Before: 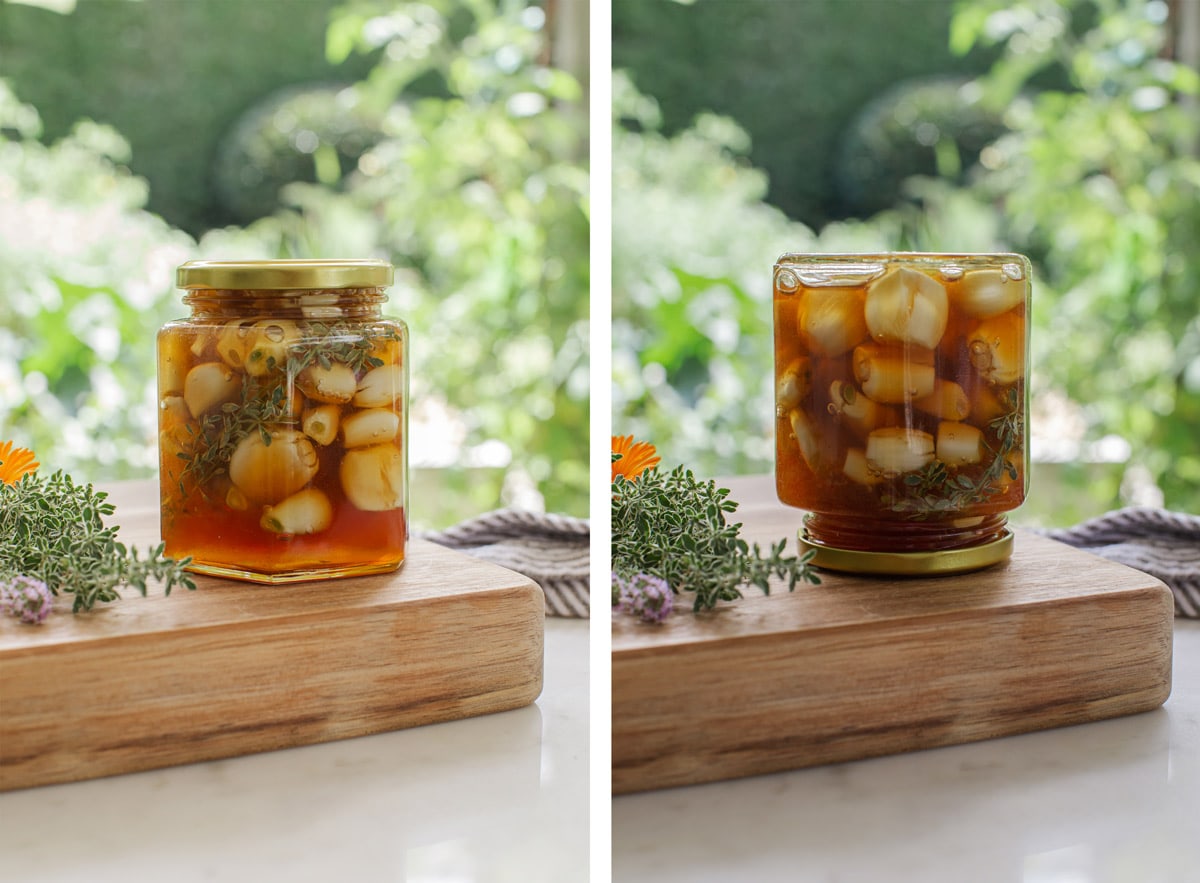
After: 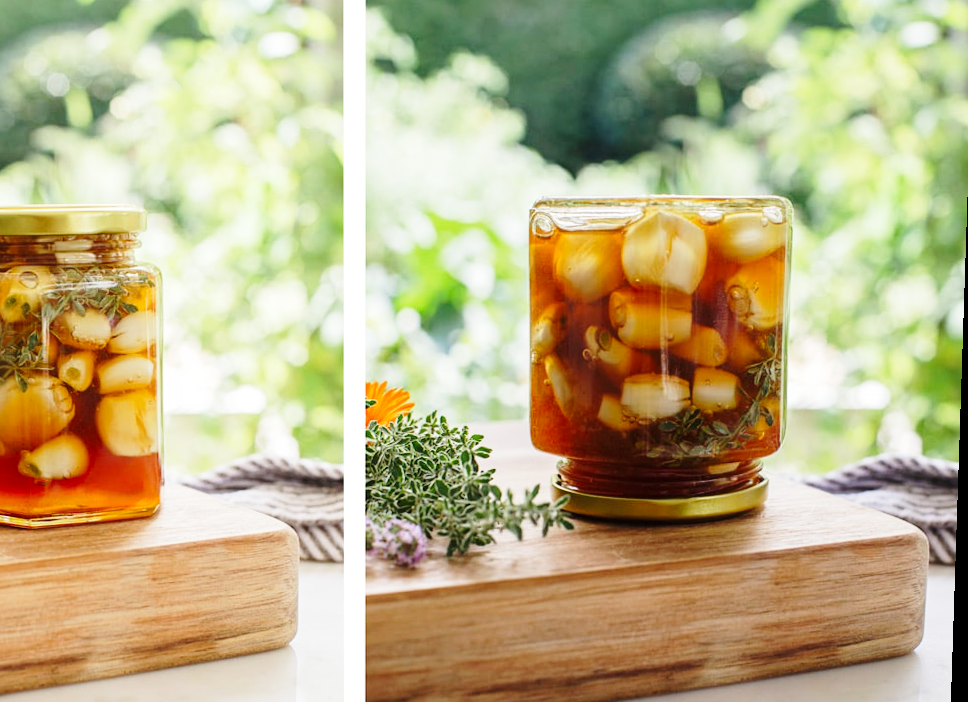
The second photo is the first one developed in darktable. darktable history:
base curve: curves: ch0 [(0, 0) (0.028, 0.03) (0.121, 0.232) (0.46, 0.748) (0.859, 0.968) (1, 1)], preserve colors none
rotate and perspective: lens shift (vertical) 0.048, lens shift (horizontal) -0.024, automatic cropping off
crop and rotate: left 20.74%, top 7.912%, right 0.375%, bottom 13.378%
